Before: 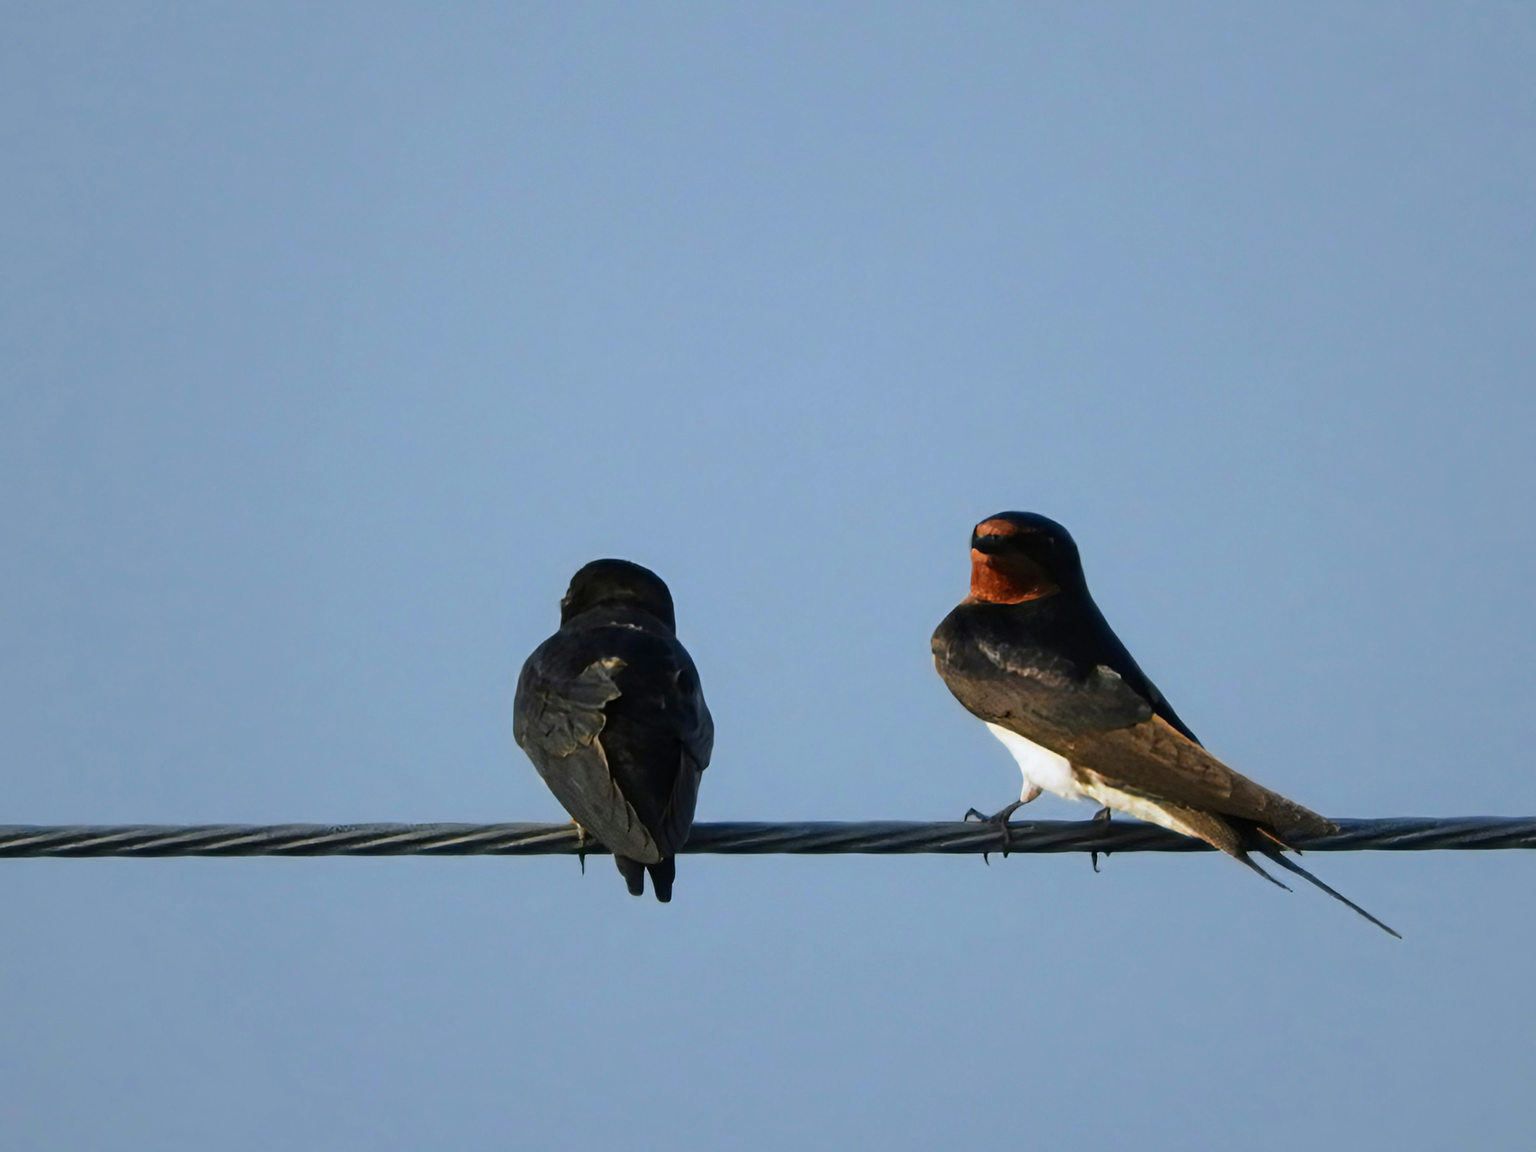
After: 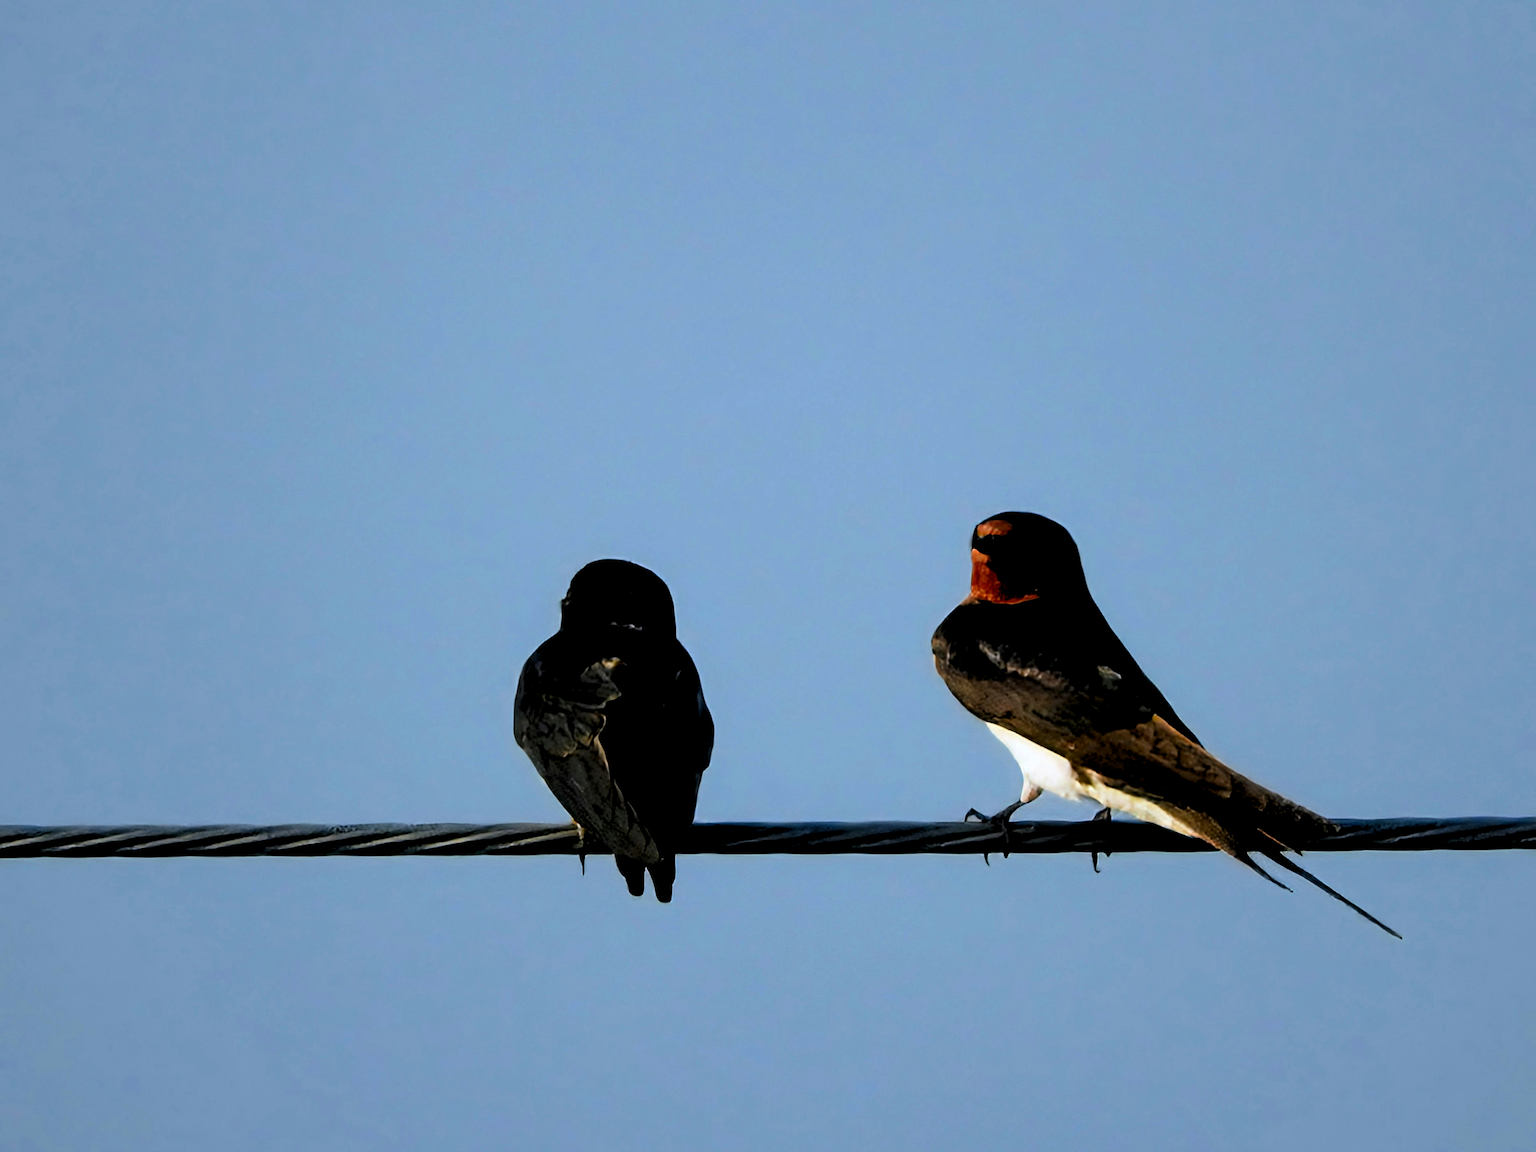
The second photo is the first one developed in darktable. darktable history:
contrast brightness saturation: contrast 0.12, brightness -0.12, saturation 0.2
sharpen: on, module defaults
rgb levels: levels [[0.029, 0.461, 0.922], [0, 0.5, 1], [0, 0.5, 1]]
